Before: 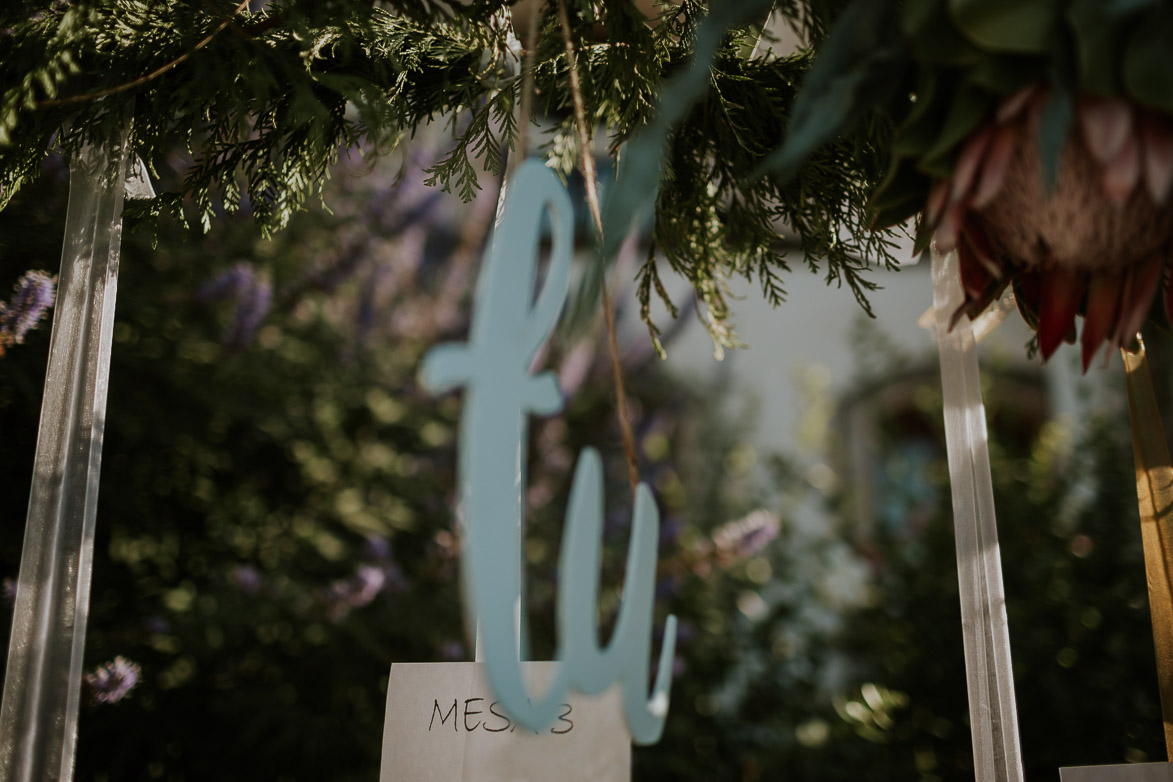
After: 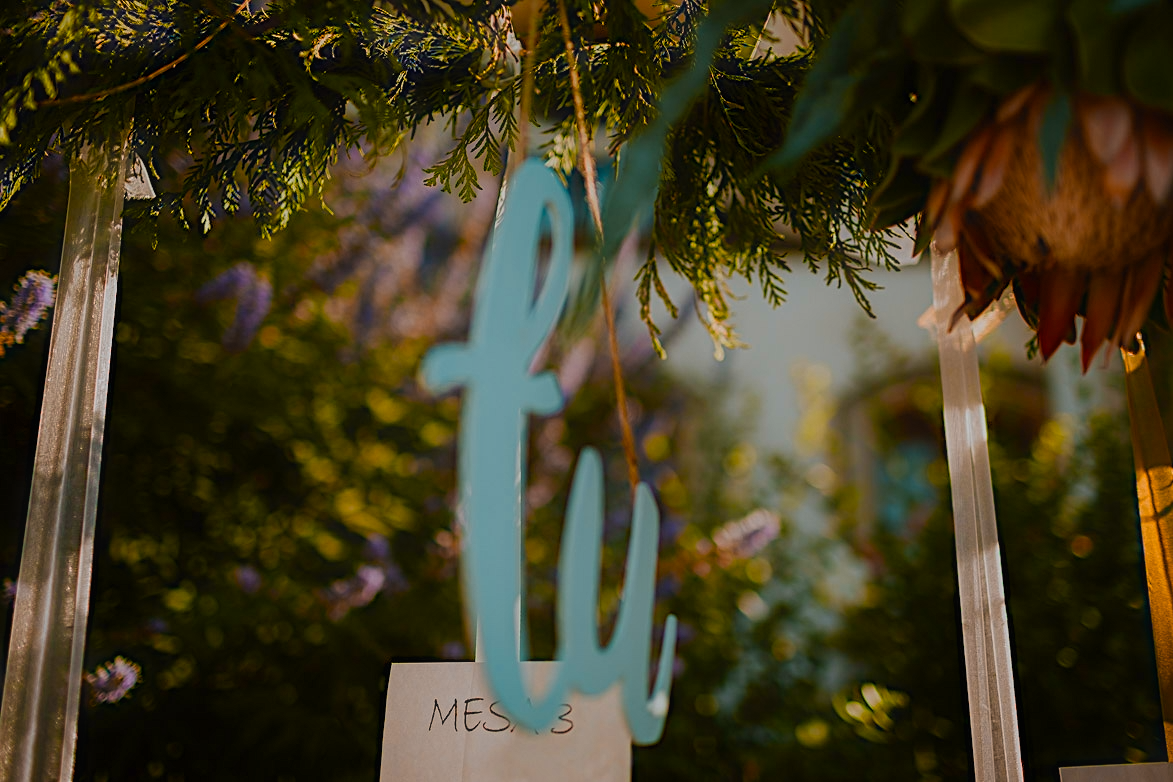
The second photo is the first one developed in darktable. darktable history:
color equalizer "cinematic": saturation › orange 1.11, saturation › yellow 1.11, saturation › cyan 1.11, saturation › blue 1.17, hue › red 6.83, hue › orange -14.63, hue › yellow -10.73, hue › blue -10.73, brightness › red 1.16, brightness › orange 1.24, brightness › yellow 1.11, brightness › green 0.86, brightness › blue 0.801, brightness › lavender 1.04, brightness › magenta 0.983
contrast equalizer "soft": y [[0.5, 0.496, 0.435, 0.435, 0.496, 0.5], [0.5 ×6], [0.5 ×6], [0 ×6], [0 ×6]]
diffuse or sharpen "diffusion": radius span 100, 1st order speed 50%, 2nd order speed 50%, 3rd order speed 50%, 4th order speed 50% | blend: blend mode normal, opacity 25%; mask: uniform (no mask)
diffuse or sharpen "sharpen demosaicing: AA filter": edge sensitivity 1, 1st order anisotropy 100%, 2nd order anisotropy 100%, 3rd order anisotropy 100%, 4th order anisotropy 100%, 1st order speed -25%, 2nd order speed -25%, 3rd order speed -25%, 4th order speed -25%
haze removal: strength -0.1, adaptive false
color balance rgb "medium contrast": perceptual brilliance grading › highlights 20%, perceptual brilliance grading › mid-tones 10%, perceptual brilliance grading › shadows -20%
color balance rgb: perceptual saturation grading › global saturation 20%, perceptual saturation grading › highlights -25%, perceptual saturation grading › shadows 25%, global vibrance 50%
